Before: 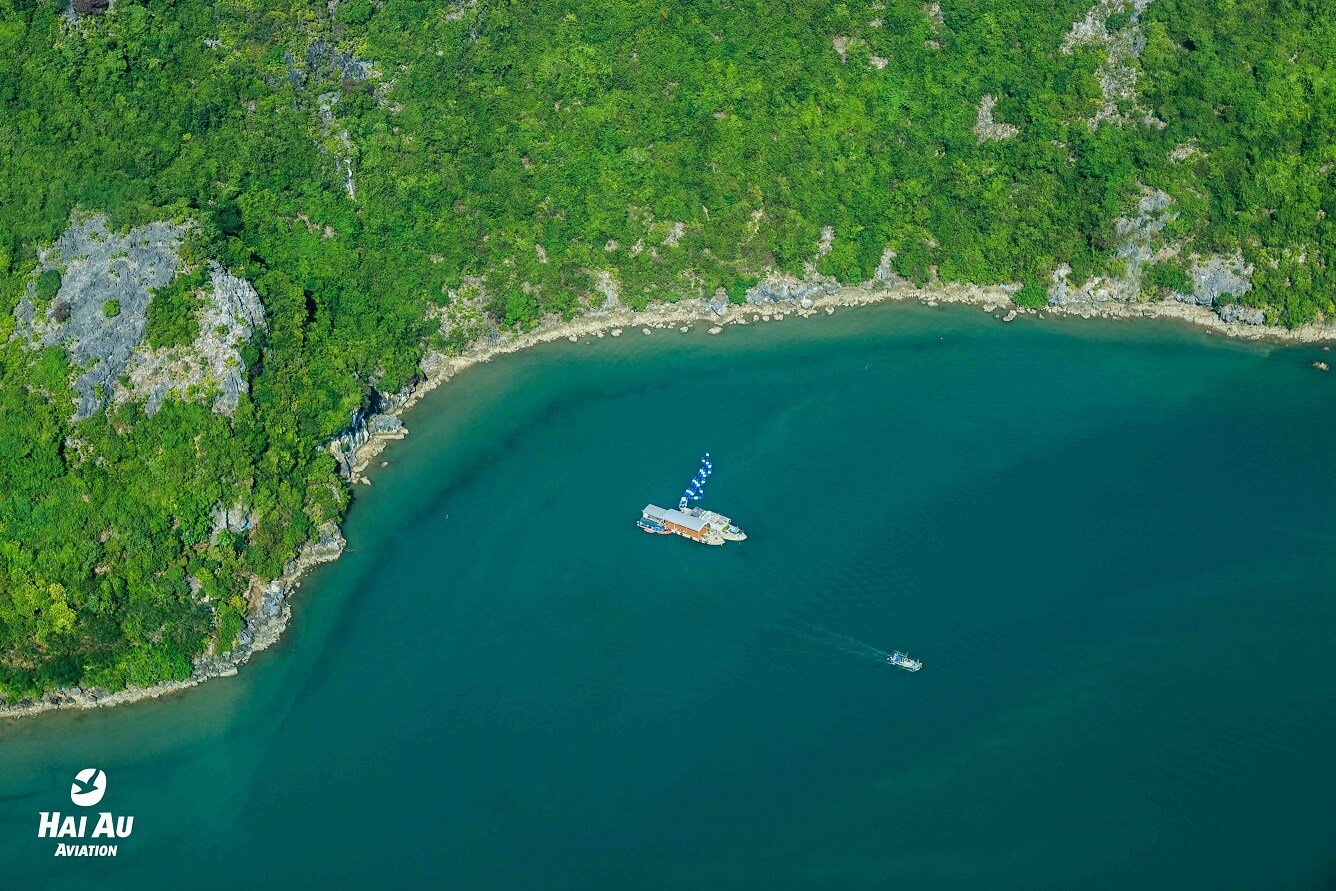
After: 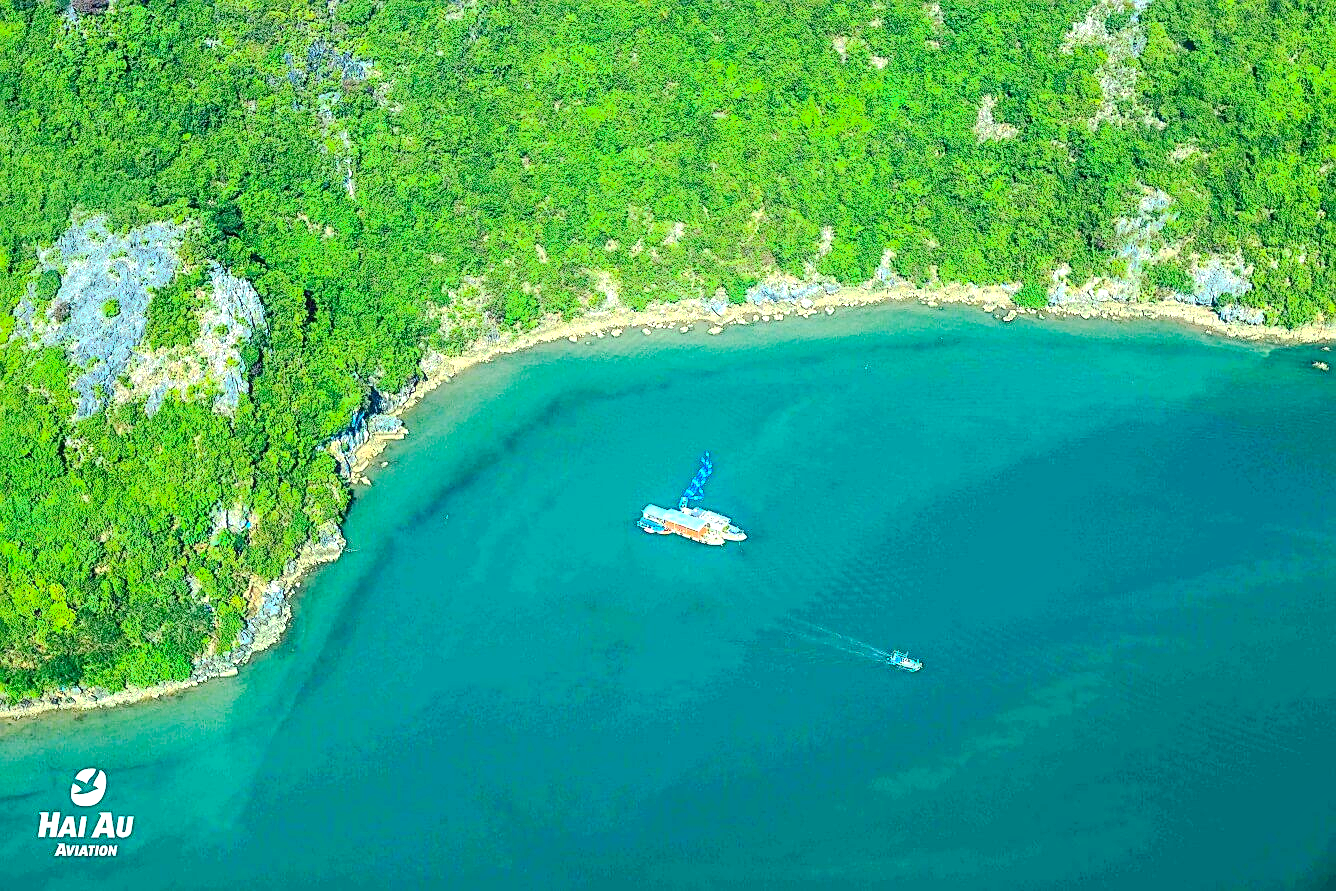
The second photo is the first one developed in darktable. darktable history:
sharpen: on, module defaults
tone curve: curves: ch0 [(0, 0) (0.003, 0.003) (0.011, 0.011) (0.025, 0.025) (0.044, 0.044) (0.069, 0.068) (0.1, 0.098) (0.136, 0.134) (0.177, 0.175) (0.224, 0.221) (0.277, 0.273) (0.335, 0.33) (0.399, 0.393) (0.468, 0.461) (0.543, 0.534) (0.623, 0.614) (0.709, 0.69) (0.801, 0.752) (0.898, 0.835) (1, 1)], preserve colors none
exposure: exposure 0.948 EV, compensate exposure bias true, compensate highlight preservation false
local contrast: on, module defaults
haze removal: compatibility mode true
contrast brightness saturation: contrast 0.242, brightness 0.259, saturation 0.376
